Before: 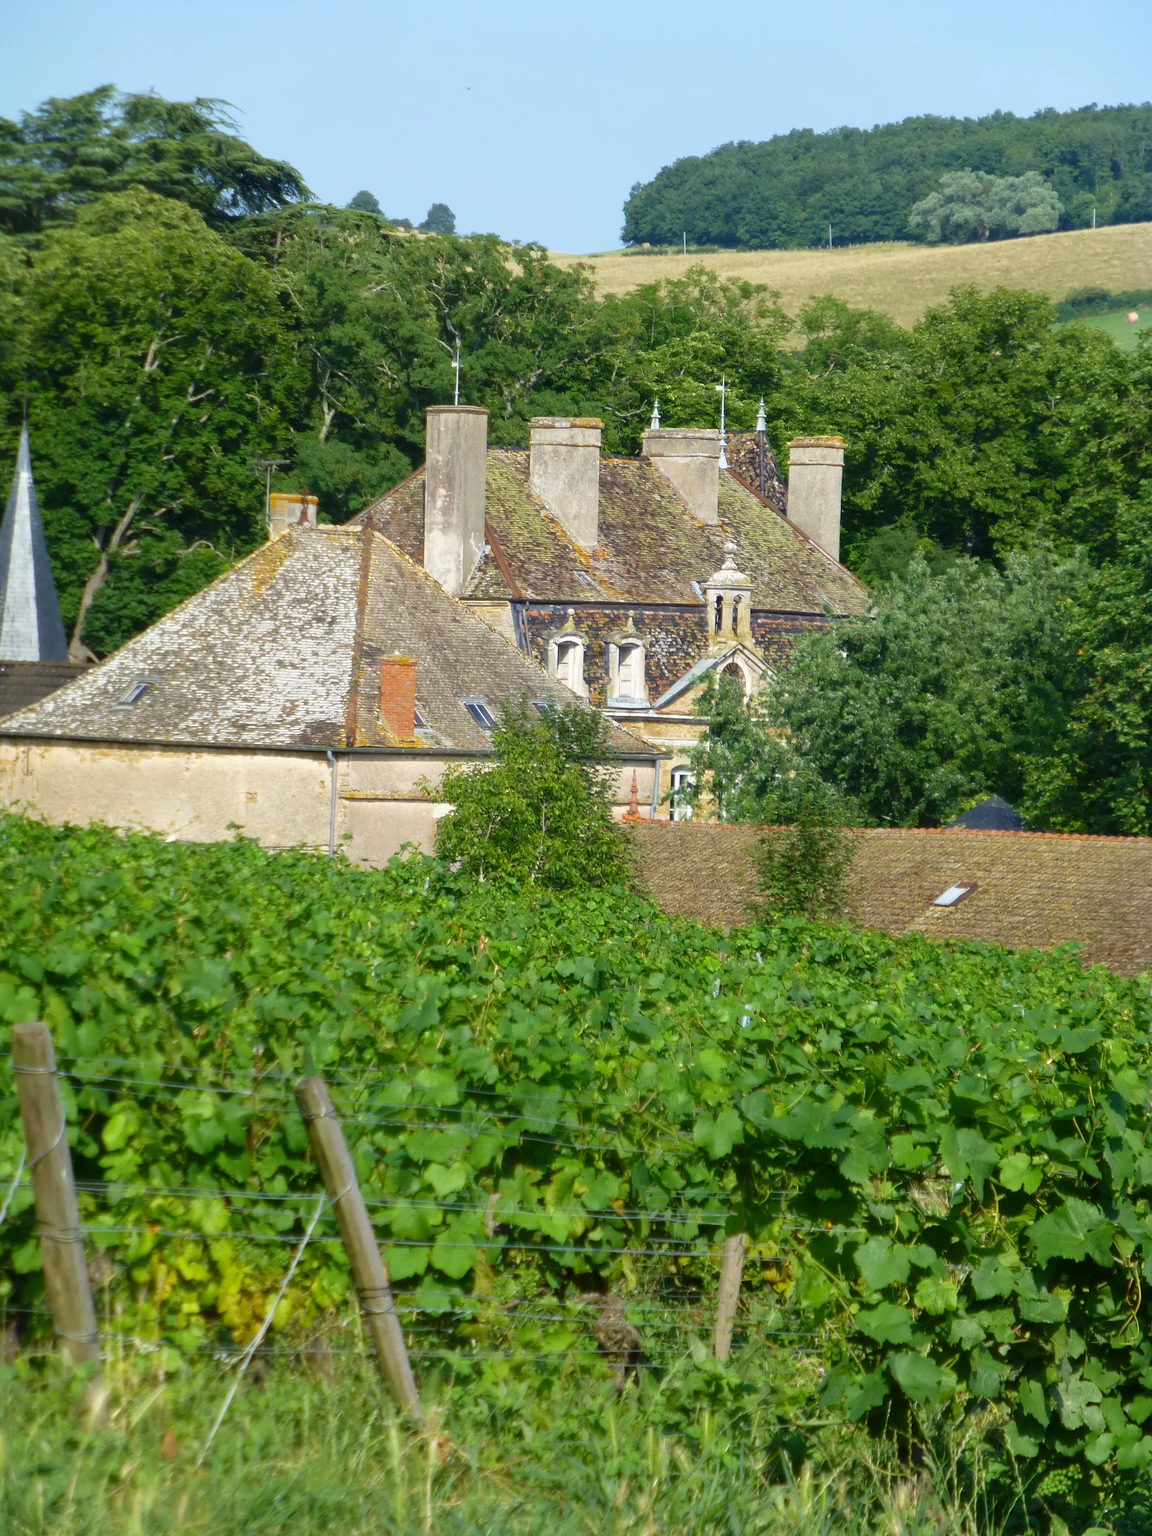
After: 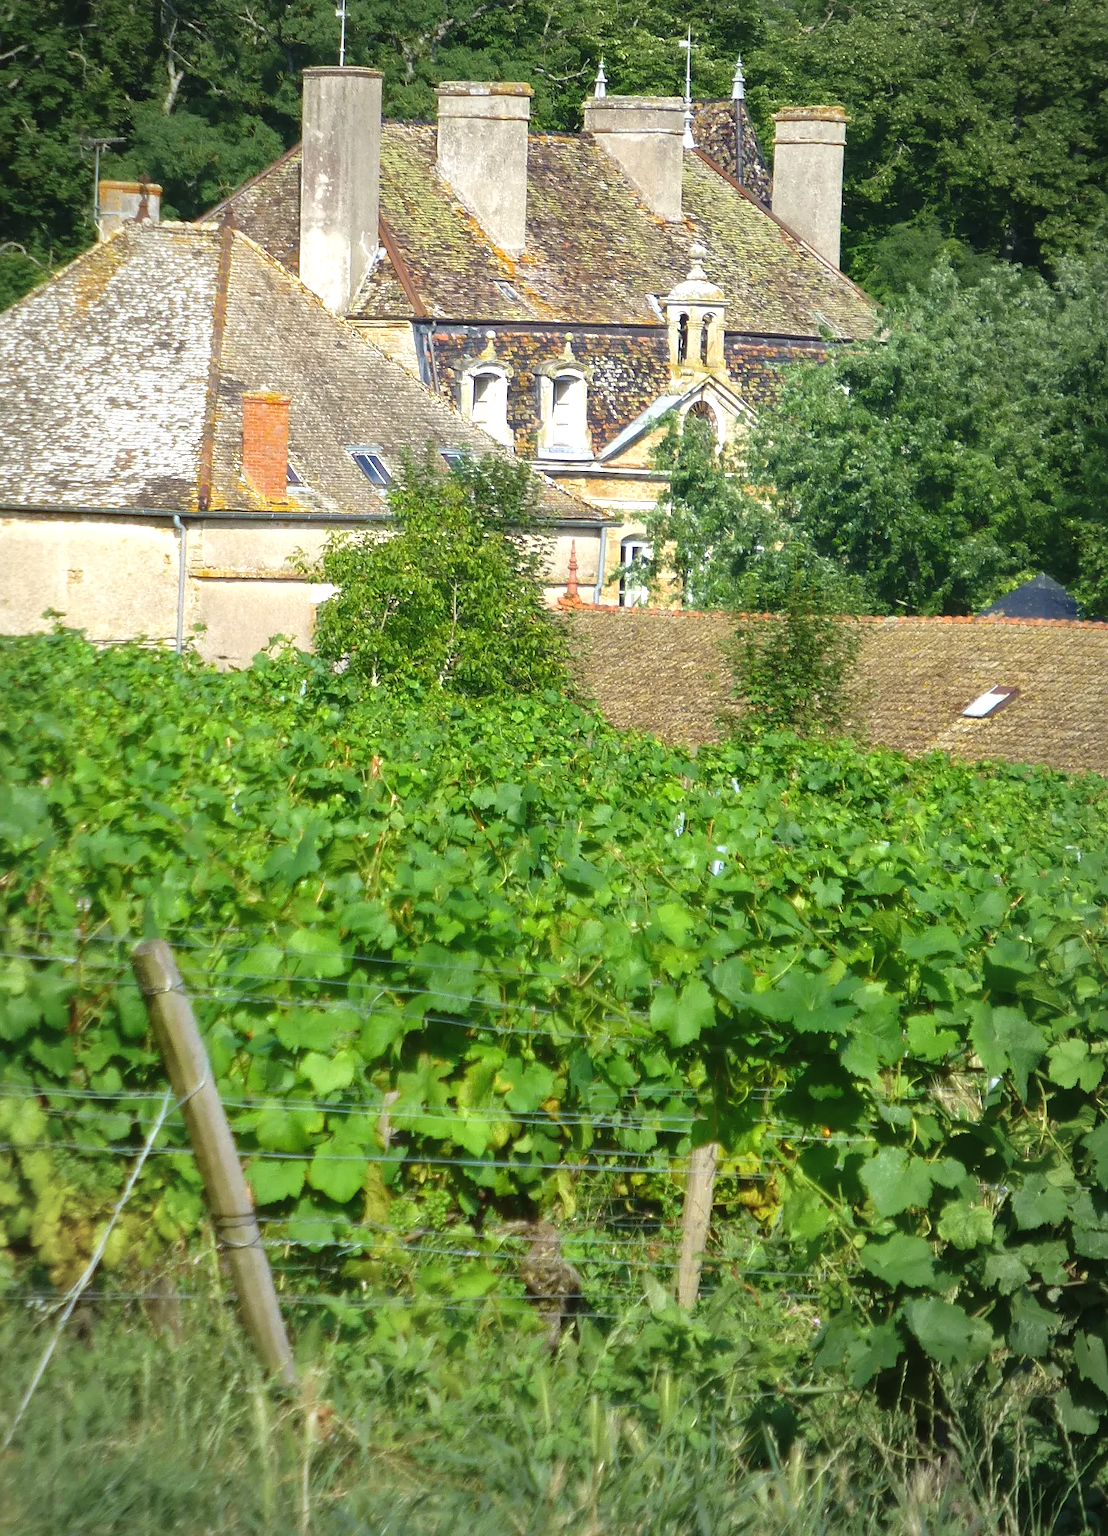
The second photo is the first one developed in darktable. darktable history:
exposure: black level correction -0.002, exposure 0.542 EV, compensate highlight preservation false
vignetting: fall-off start 64.09%, brightness -0.415, saturation -0.303, center (-0.032, -0.043), width/height ratio 0.888, unbound false
crop: left 16.871%, top 23.093%, right 9.146%
sharpen: amount 0.204
